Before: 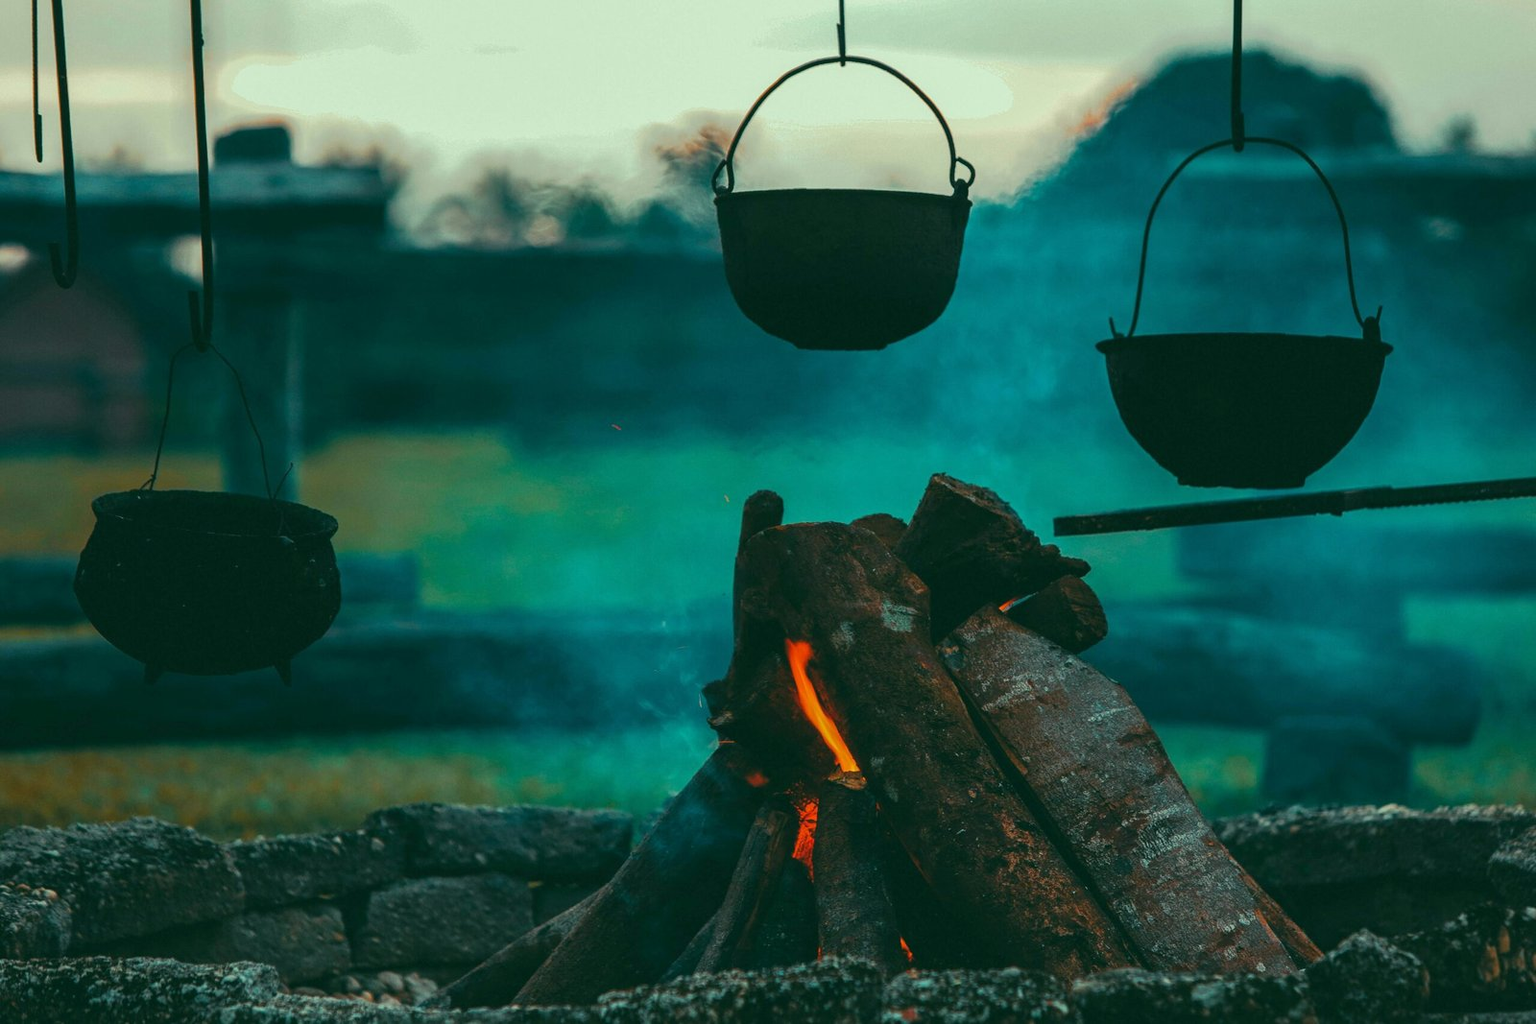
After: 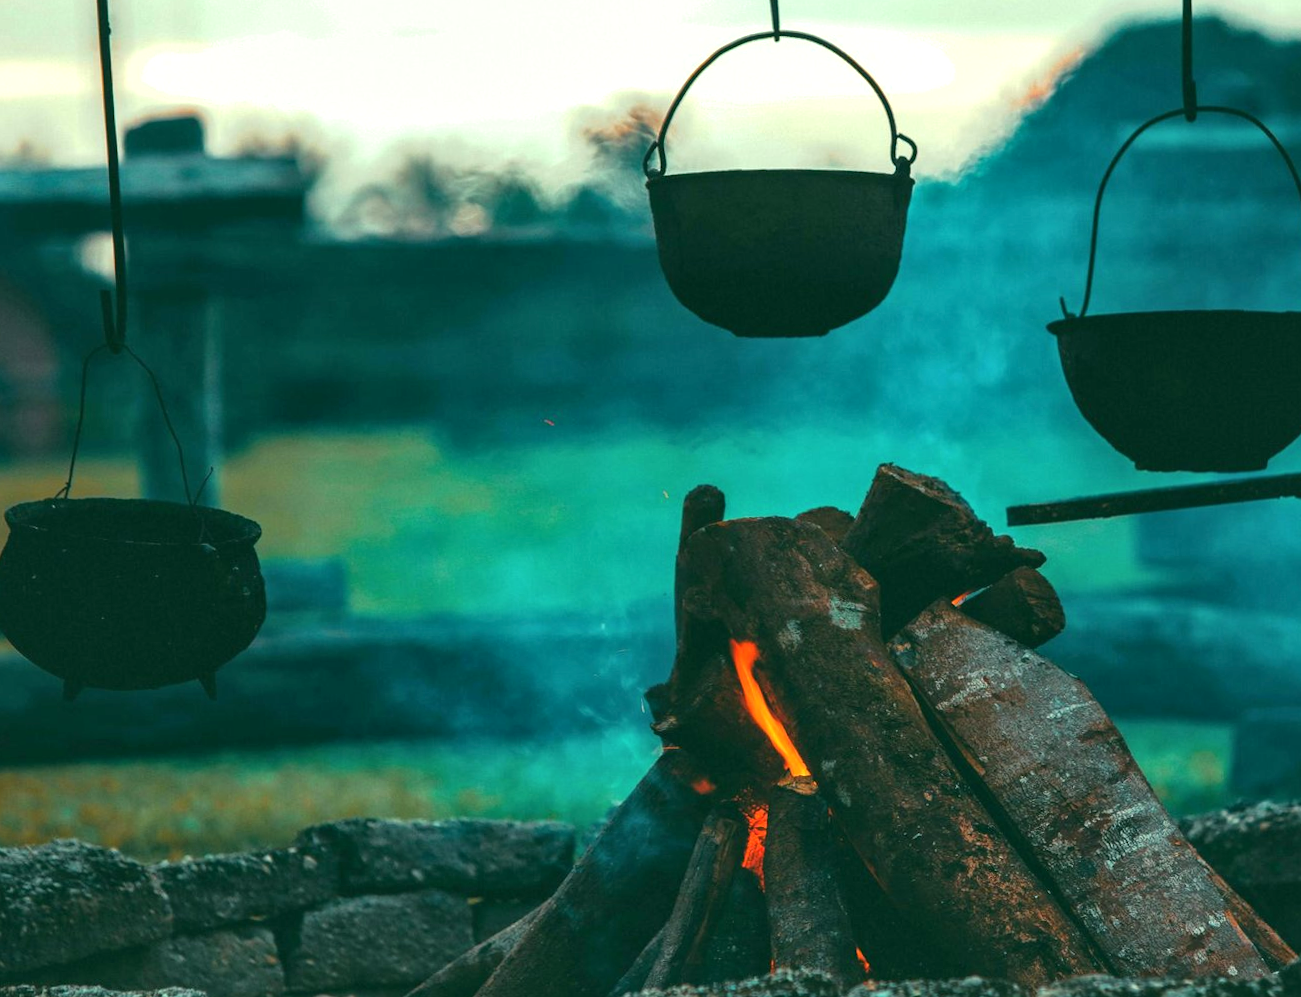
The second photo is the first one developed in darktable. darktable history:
exposure: black level correction 0, exposure 0.702 EV, compensate highlight preservation false
local contrast: mode bilateral grid, contrast 19, coarseness 50, detail 119%, midtone range 0.2
crop and rotate: angle 1.23°, left 4.275%, top 1.001%, right 11.76%, bottom 2.526%
